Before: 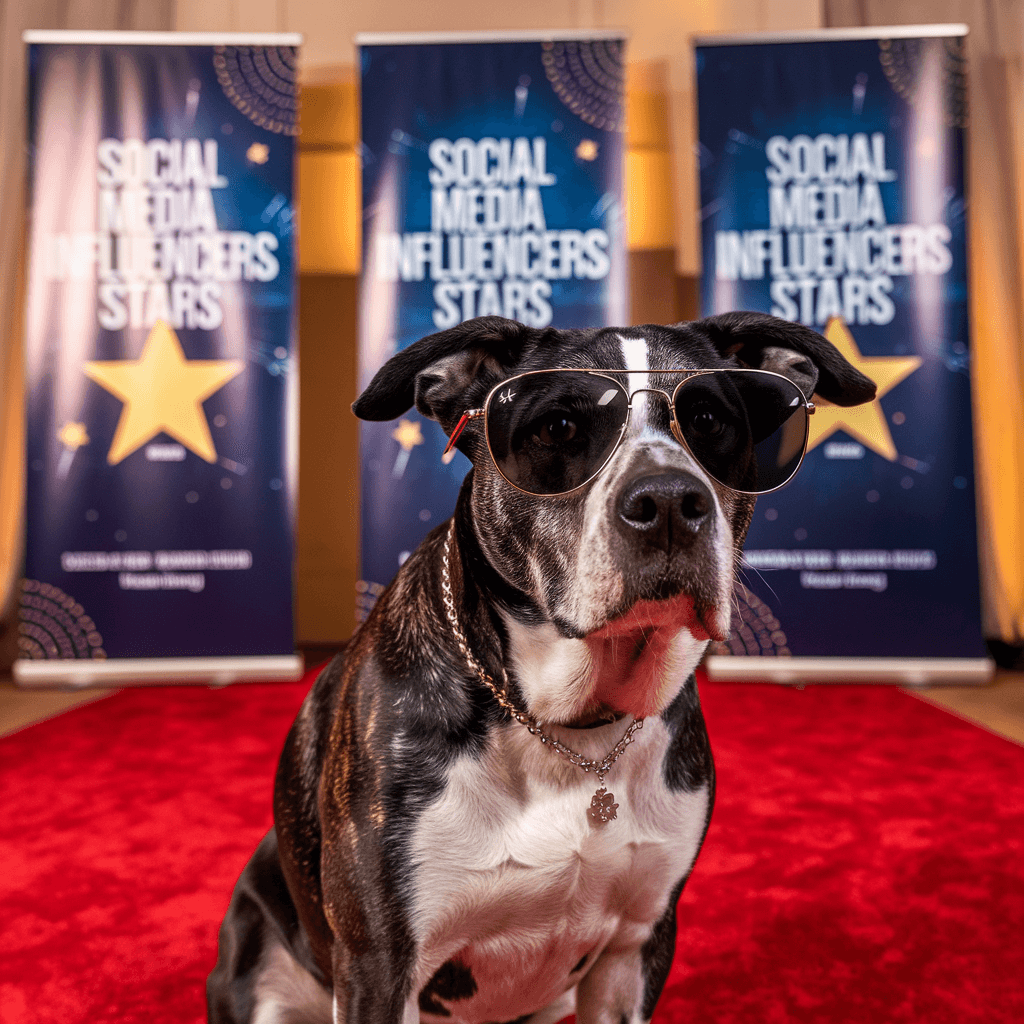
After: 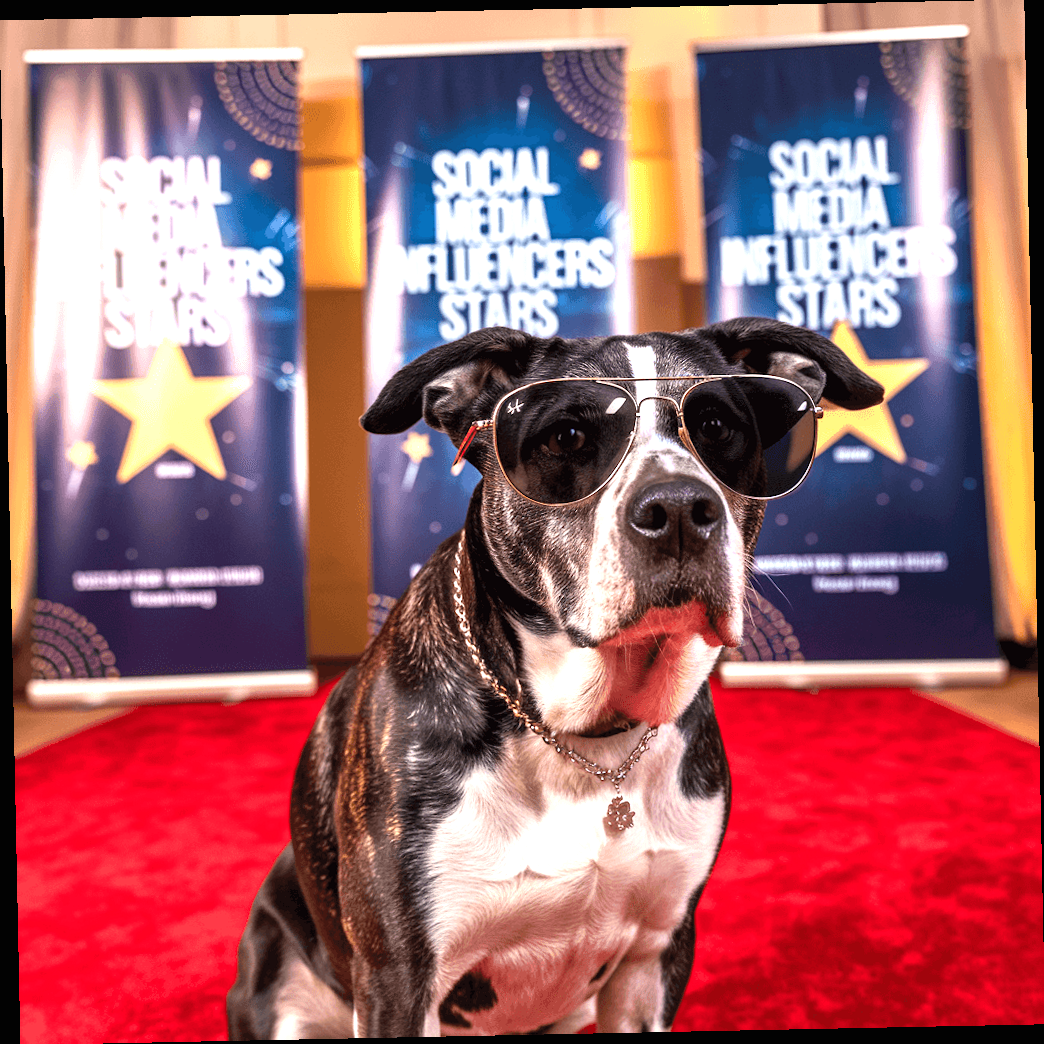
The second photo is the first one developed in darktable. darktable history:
exposure: black level correction 0, exposure 1 EV, compensate exposure bias true, compensate highlight preservation false
rotate and perspective: rotation -1.17°, automatic cropping off
